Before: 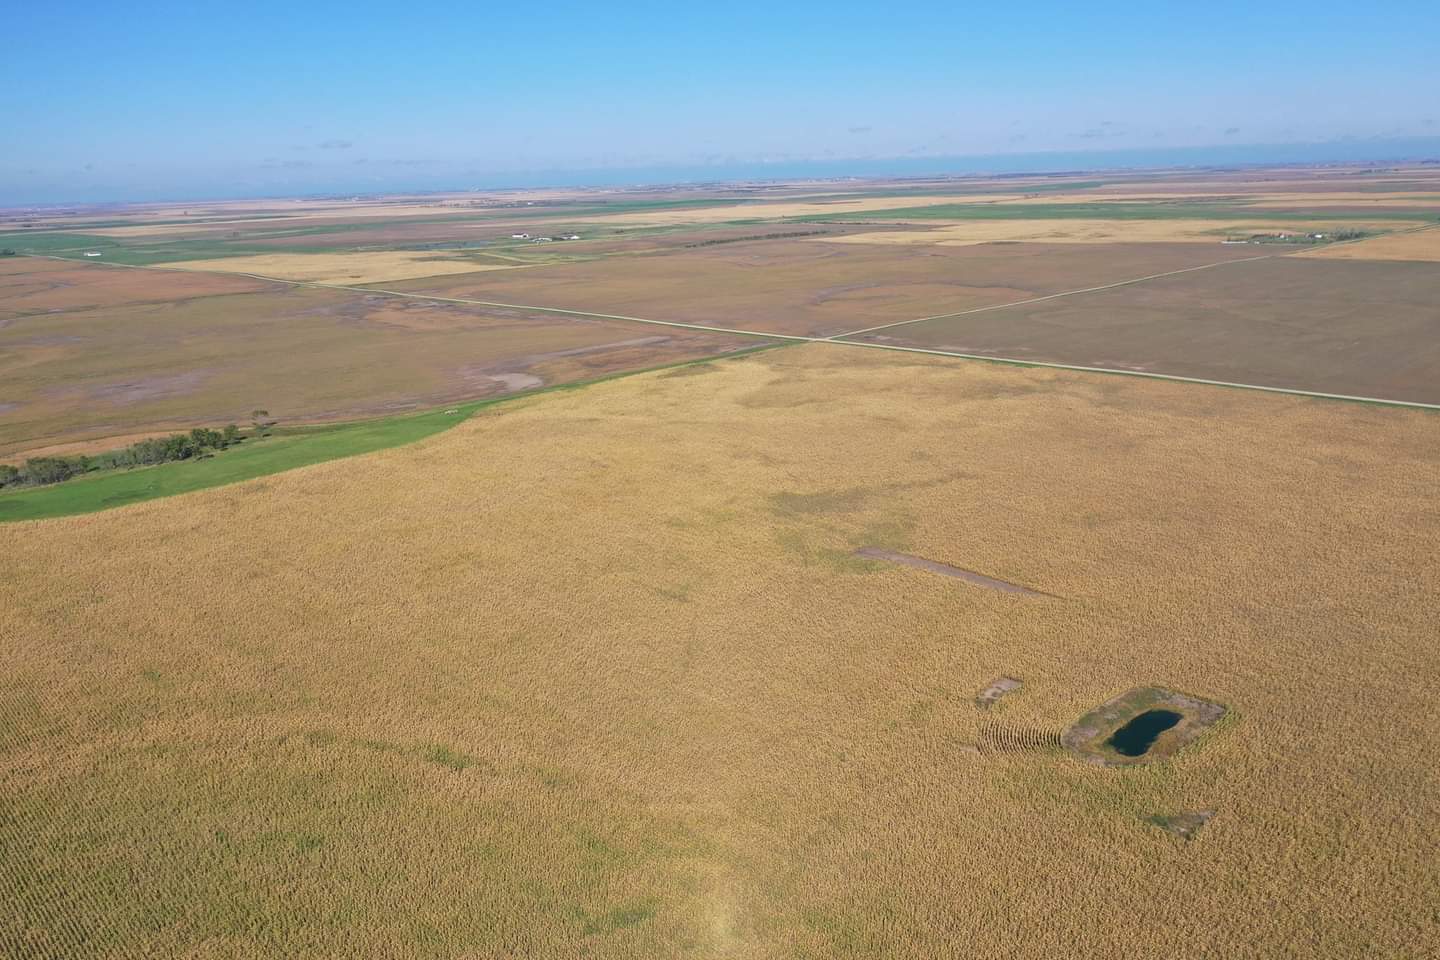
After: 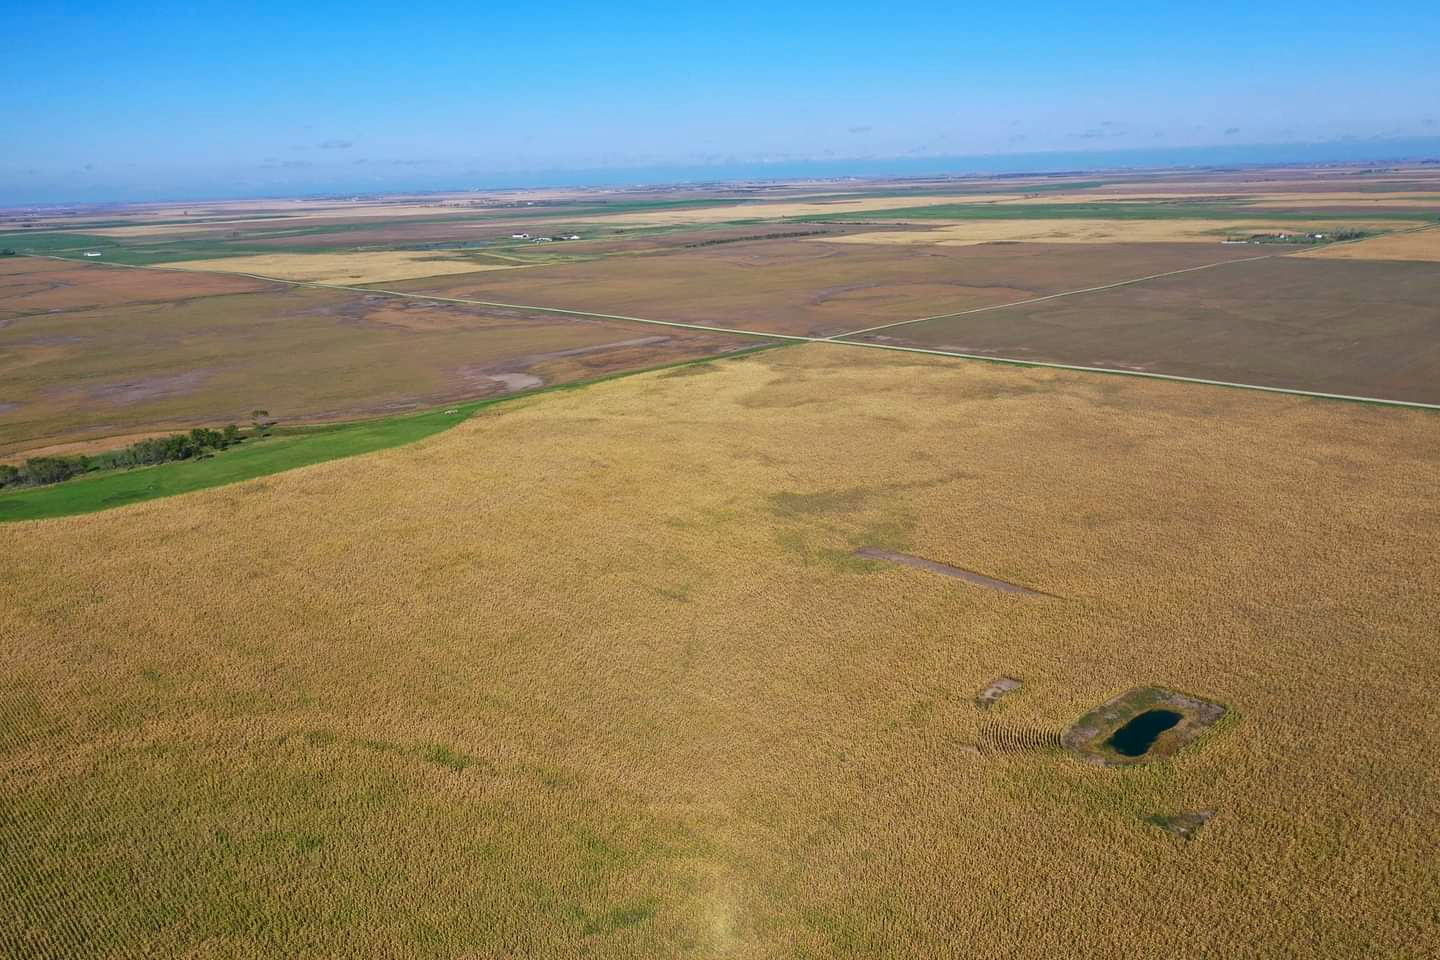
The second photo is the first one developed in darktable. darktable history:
contrast brightness saturation: contrast 0.12, brightness -0.12, saturation 0.2
white balance: red 0.982, blue 1.018
